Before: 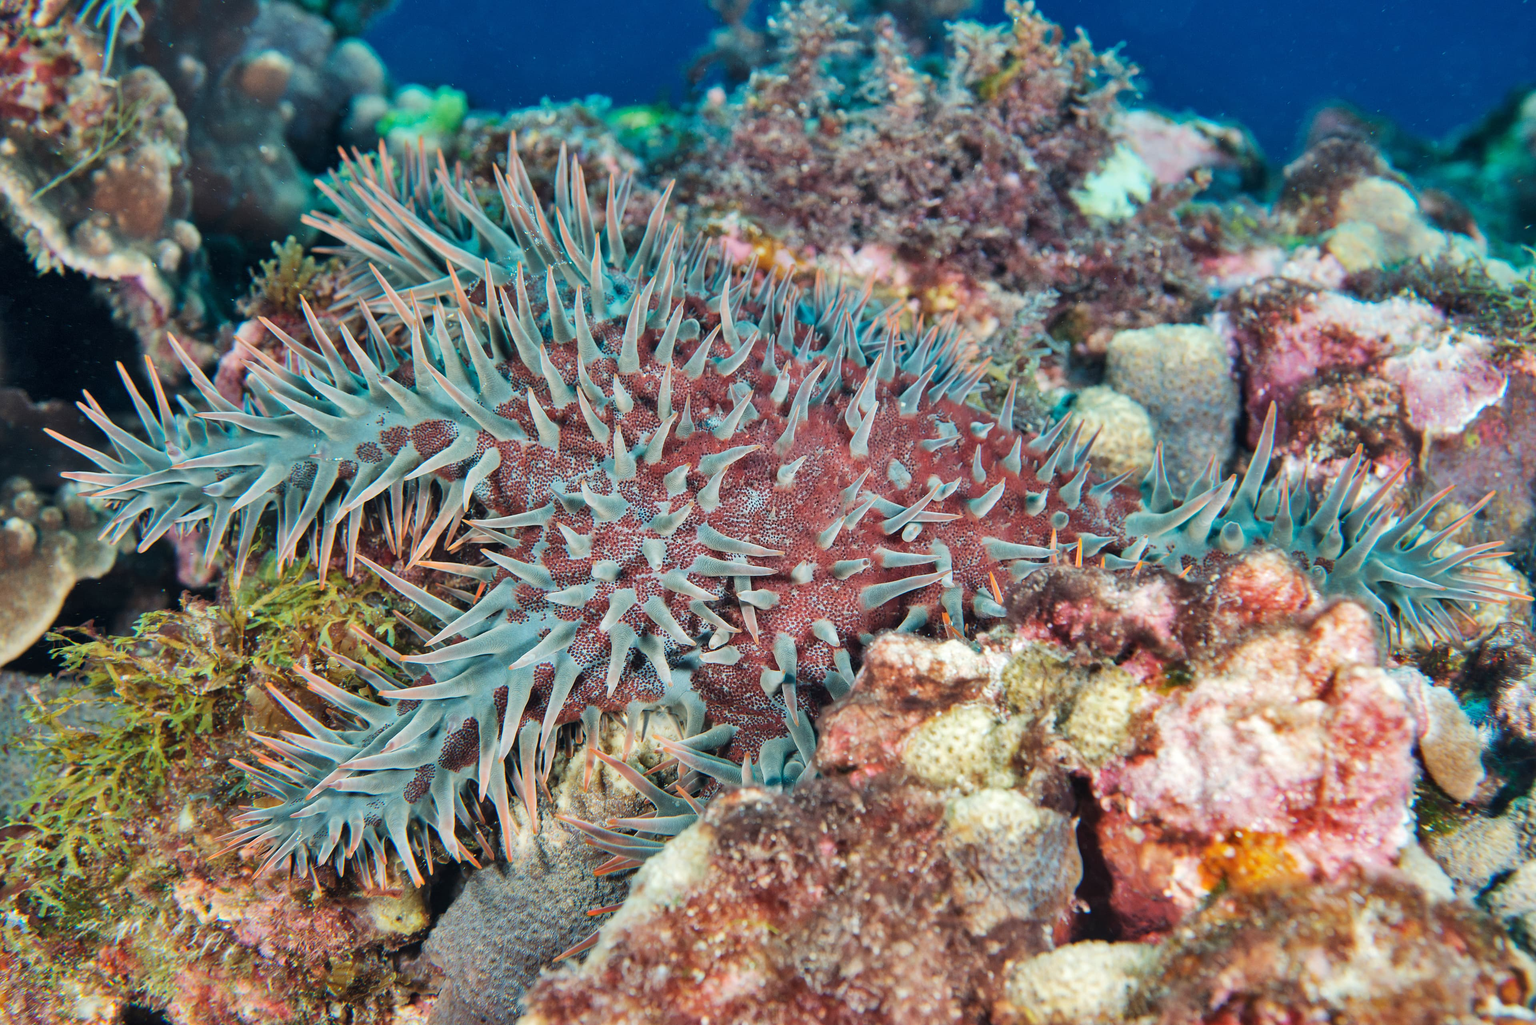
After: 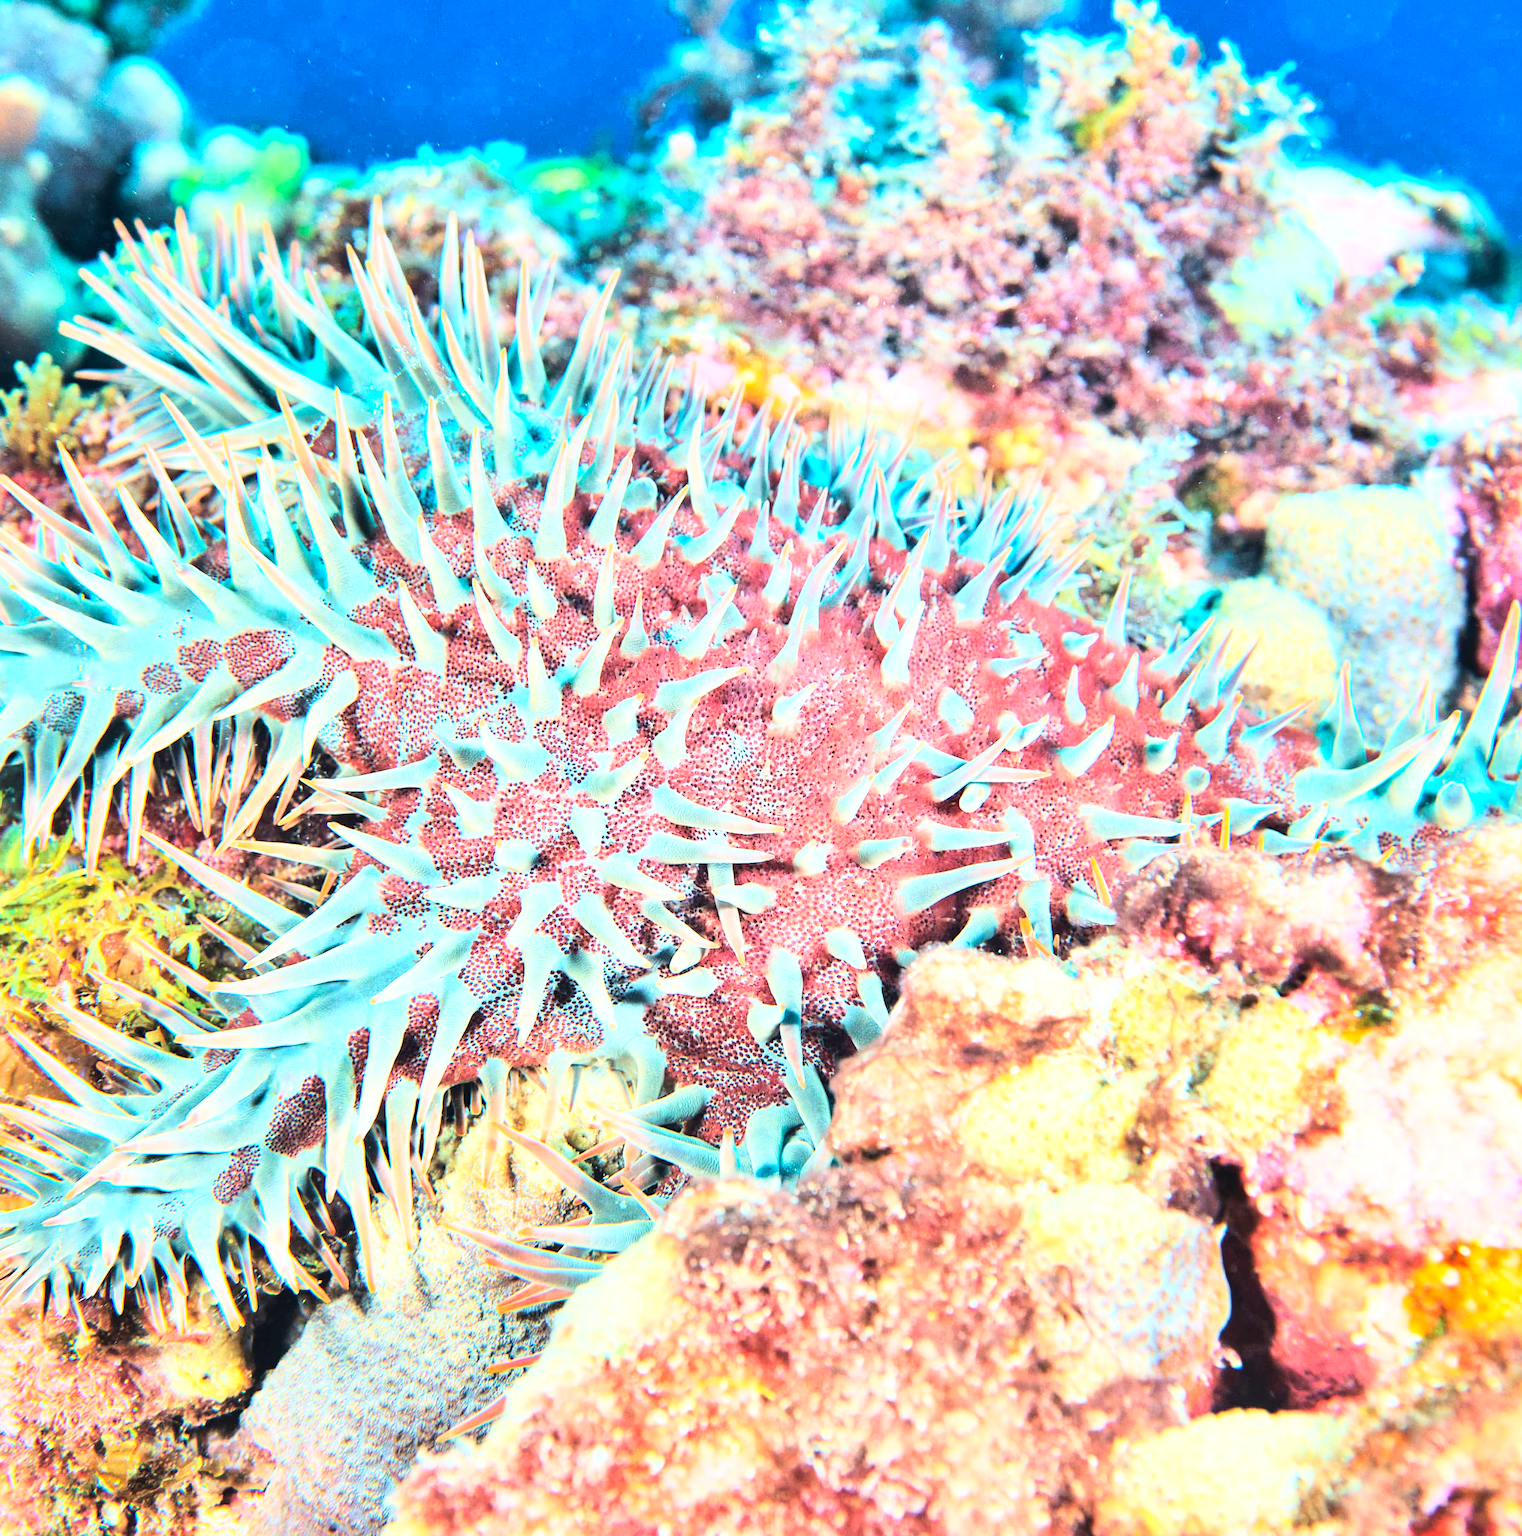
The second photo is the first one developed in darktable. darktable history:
crop: left 17.032%, right 16.778%
exposure: exposure 0.567 EV, compensate exposure bias true, compensate highlight preservation false
base curve: curves: ch0 [(0, 0.003) (0.001, 0.002) (0.006, 0.004) (0.02, 0.022) (0.048, 0.086) (0.094, 0.234) (0.162, 0.431) (0.258, 0.629) (0.385, 0.8) (0.548, 0.918) (0.751, 0.988) (1, 1)]
velvia: on, module defaults
contrast brightness saturation: contrast 0.073, brightness 0.071, saturation 0.179
